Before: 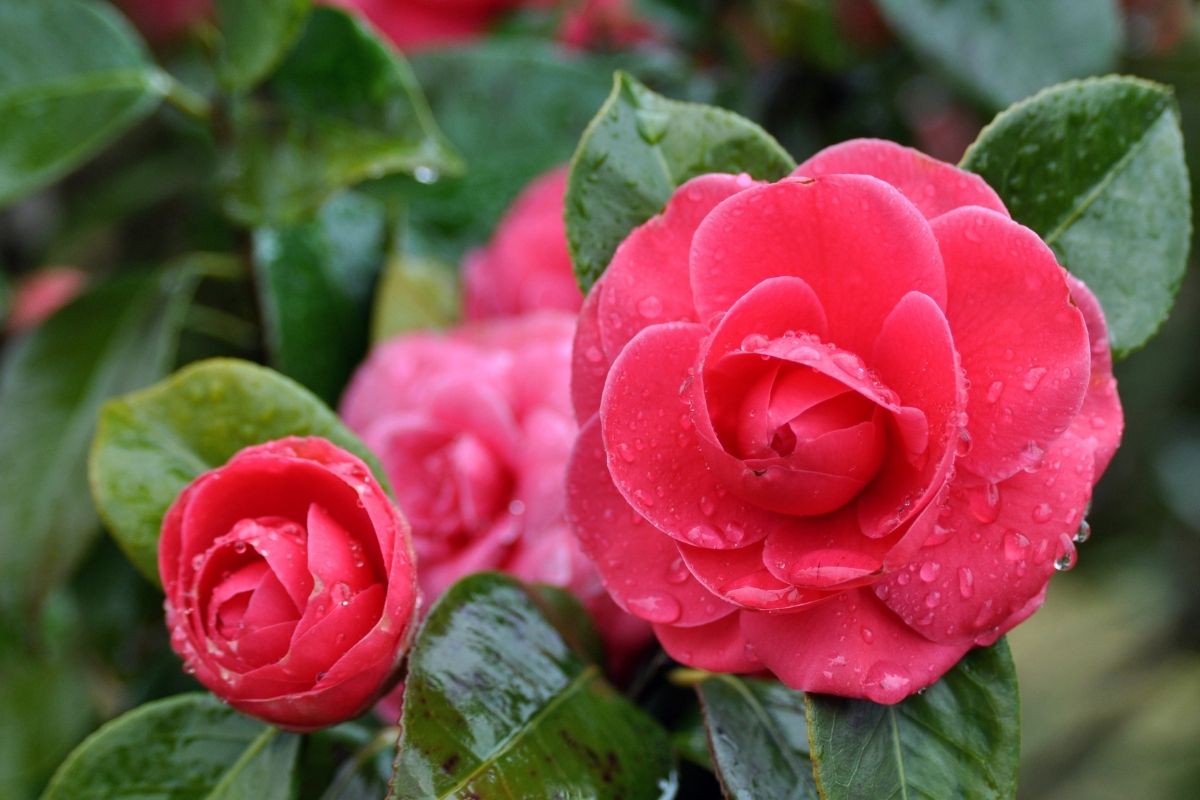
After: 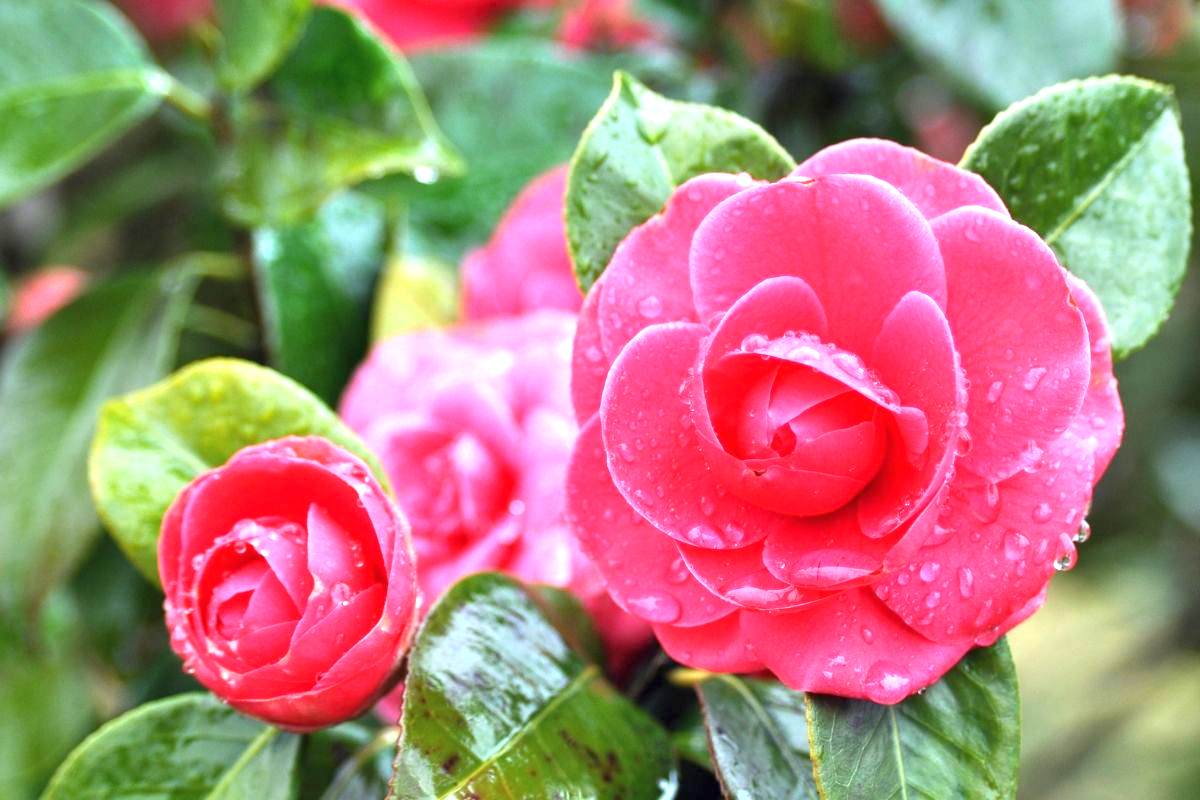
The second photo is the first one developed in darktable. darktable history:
white balance: emerald 1
exposure: black level correction 0, exposure 1.675 EV, compensate exposure bias true, compensate highlight preservation false
